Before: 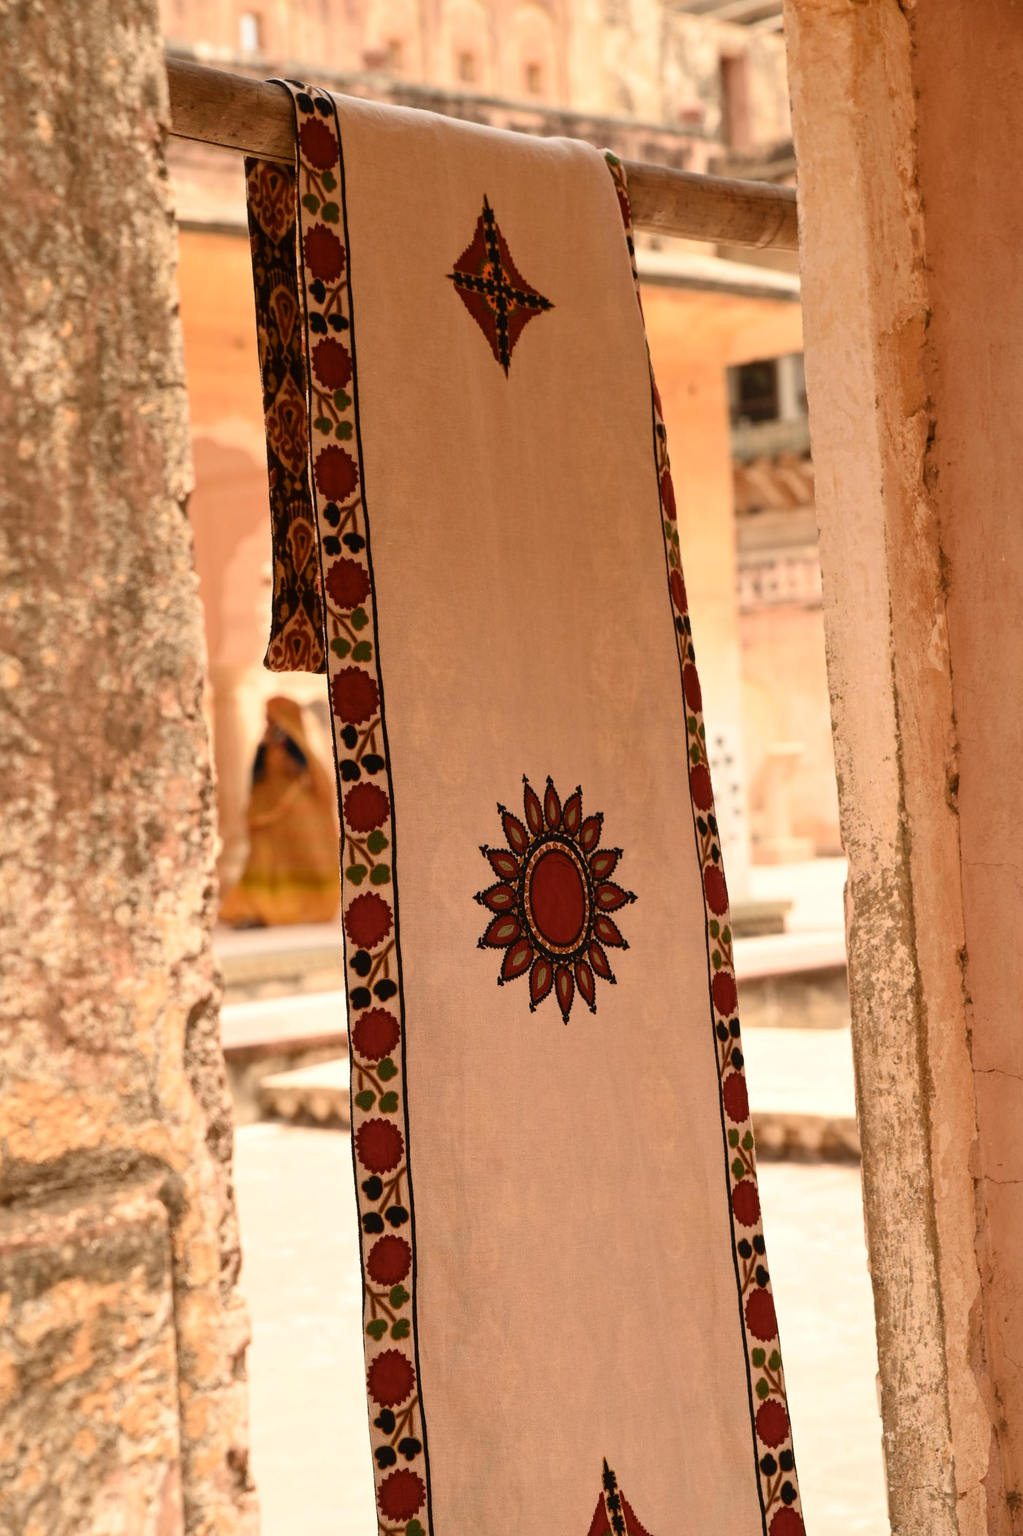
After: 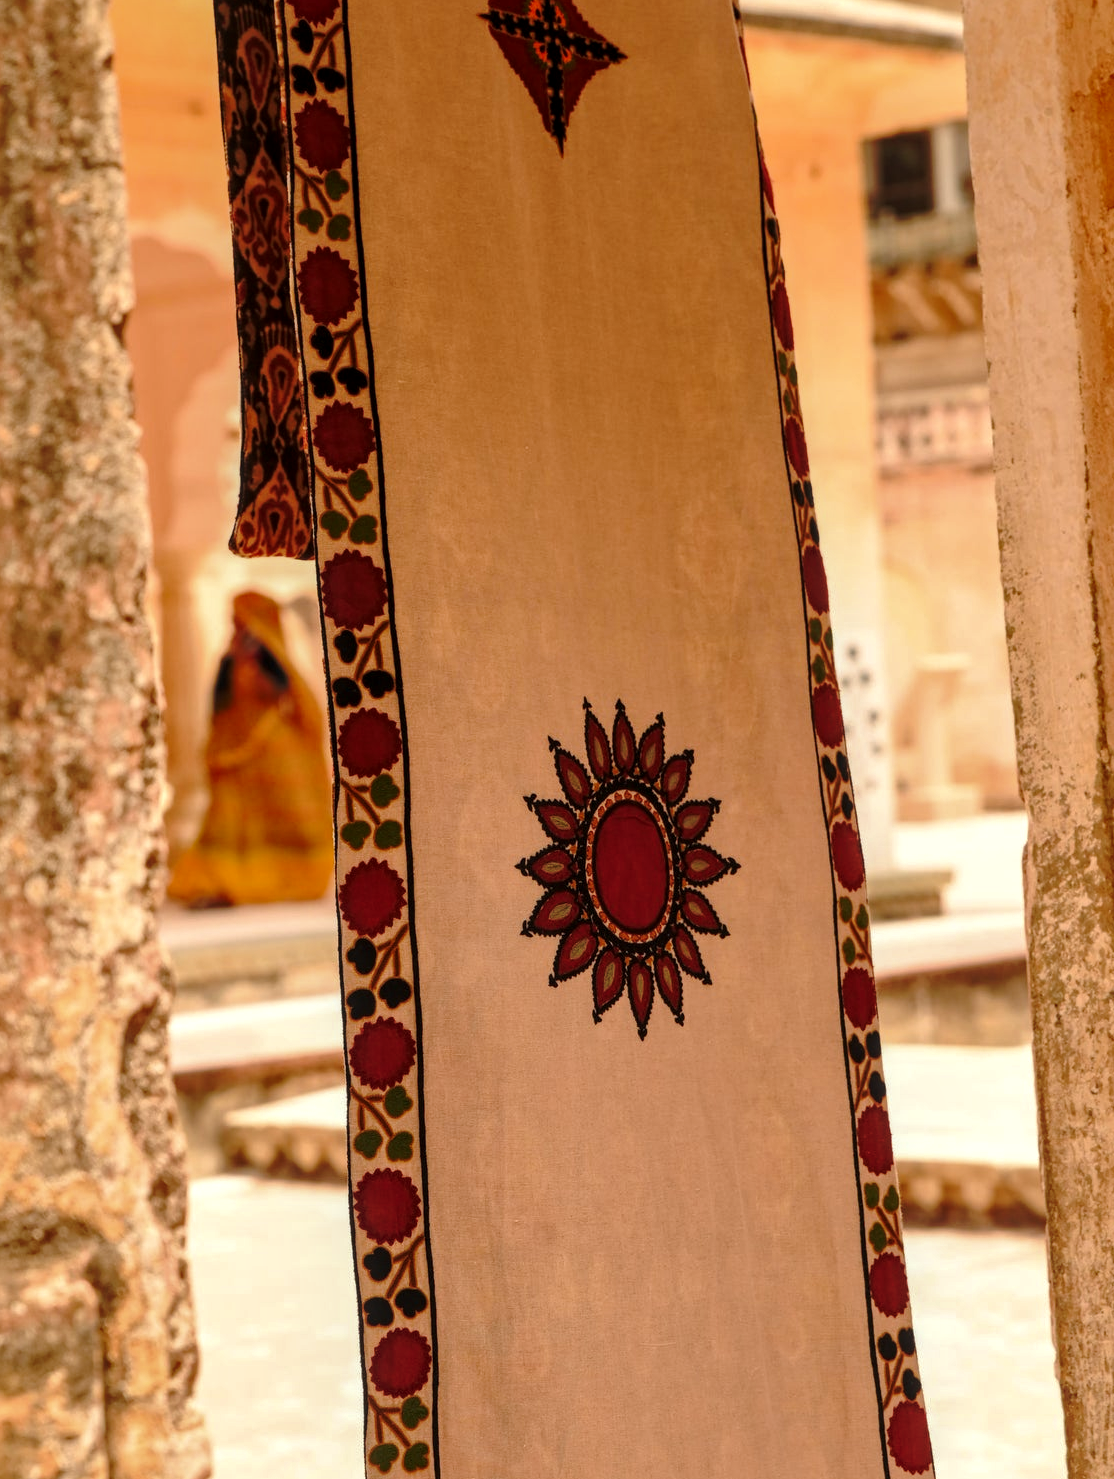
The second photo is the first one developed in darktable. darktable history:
shadows and highlights: on, module defaults
base curve: curves: ch0 [(0, 0) (0.073, 0.04) (0.157, 0.139) (0.492, 0.492) (0.758, 0.758) (1, 1)], exposure shift 0.01, preserve colors none
local contrast: on, module defaults
crop: left 9.49%, top 17.25%, right 10.934%, bottom 12.366%
